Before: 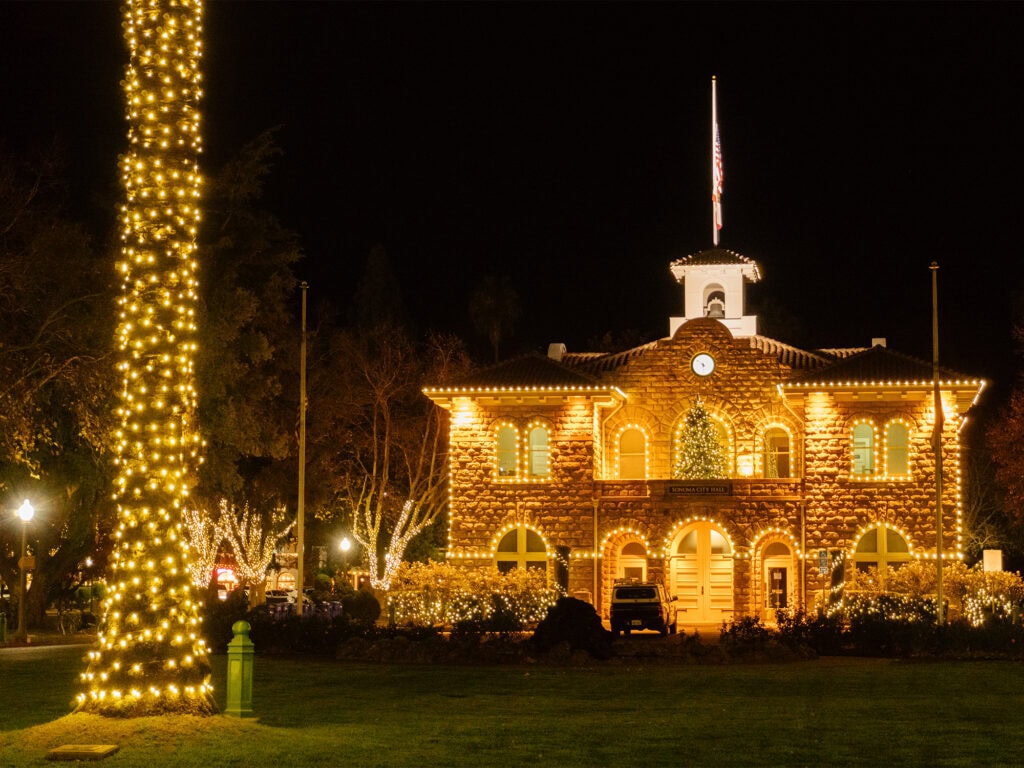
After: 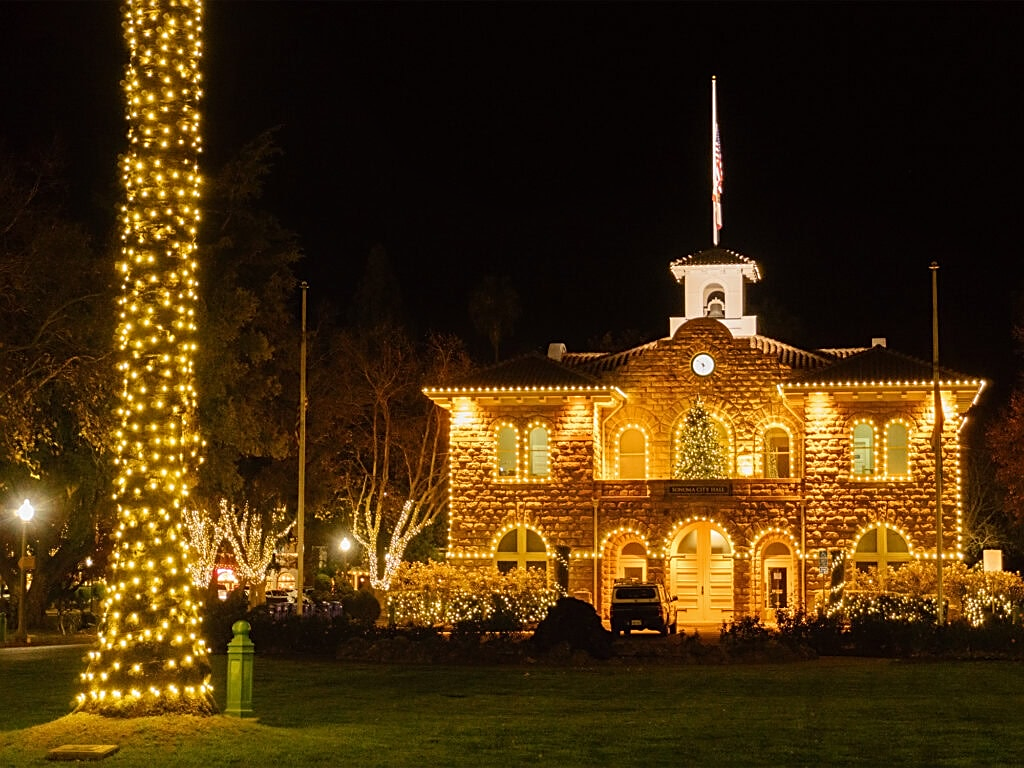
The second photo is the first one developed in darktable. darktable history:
sharpen: on, module defaults
local contrast: mode bilateral grid, contrast 100, coarseness 100, detail 91%, midtone range 0.2
